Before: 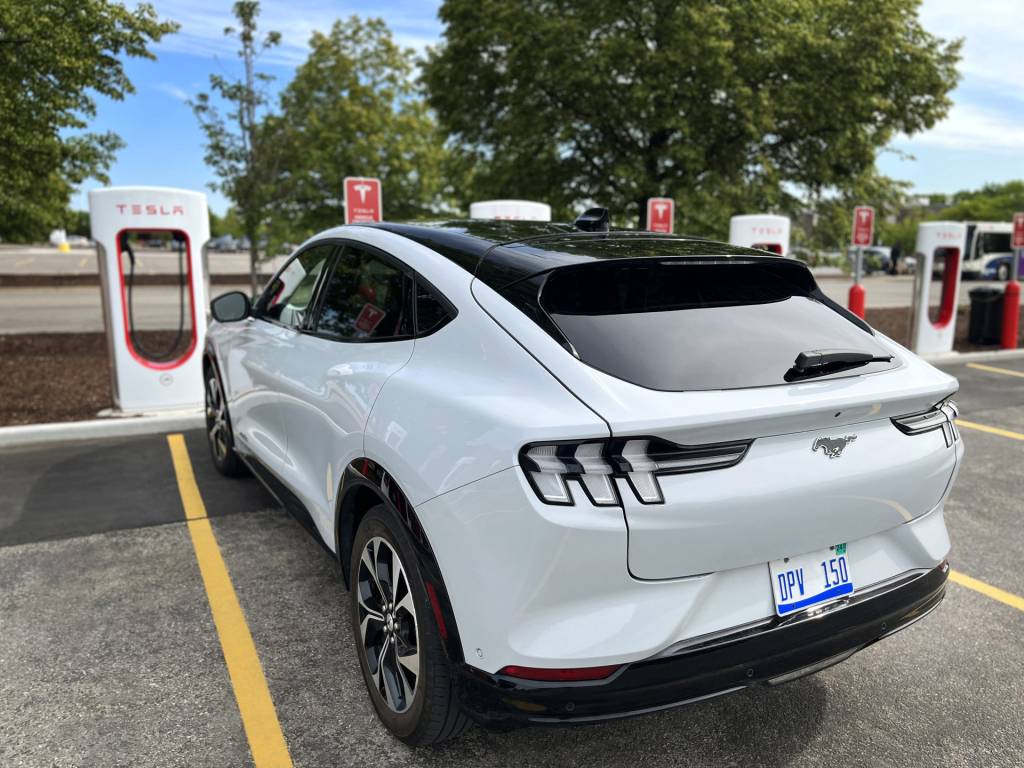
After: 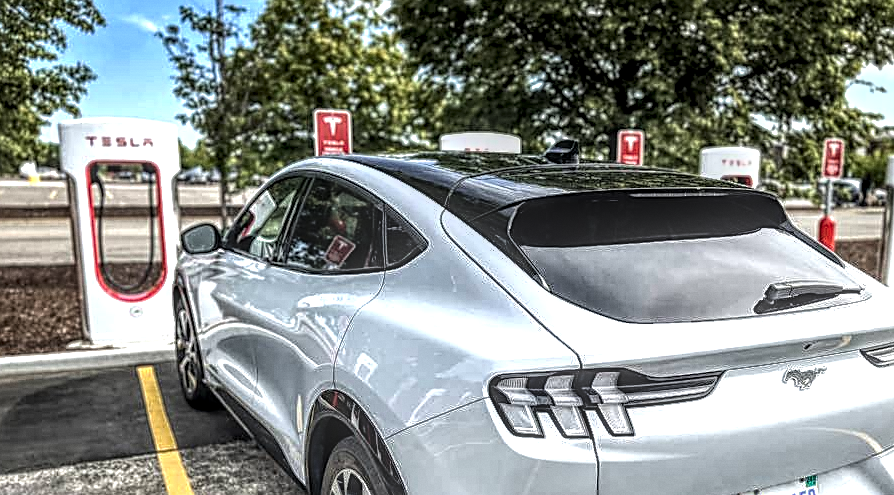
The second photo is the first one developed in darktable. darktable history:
sharpen: on, module defaults
crop: left 3.015%, top 8.969%, right 9.647%, bottom 26.457%
tone equalizer: -8 EV -0.75 EV, -7 EV -0.7 EV, -6 EV -0.6 EV, -5 EV -0.4 EV, -3 EV 0.4 EV, -2 EV 0.6 EV, -1 EV 0.7 EV, +0 EV 0.75 EV, edges refinement/feathering 500, mask exposure compensation -1.57 EV, preserve details no
local contrast: highlights 0%, shadows 0%, detail 300%, midtone range 0.3
grain: coarseness 14.57 ISO, strength 8.8%
